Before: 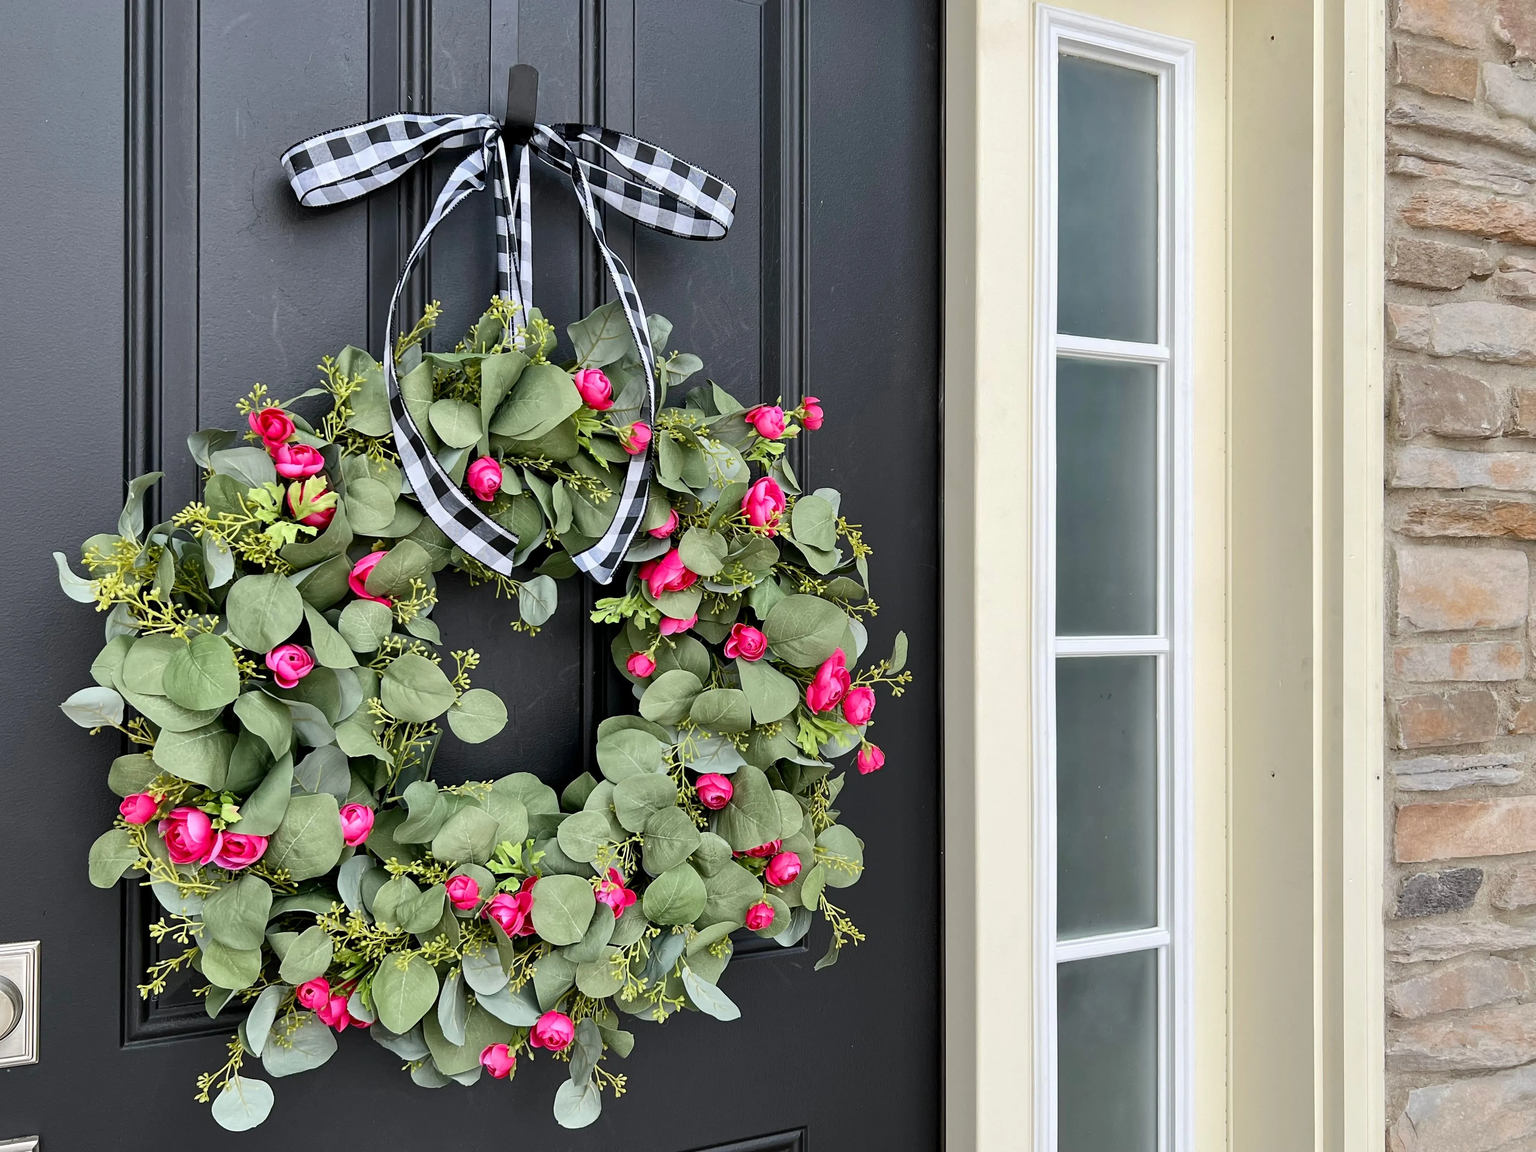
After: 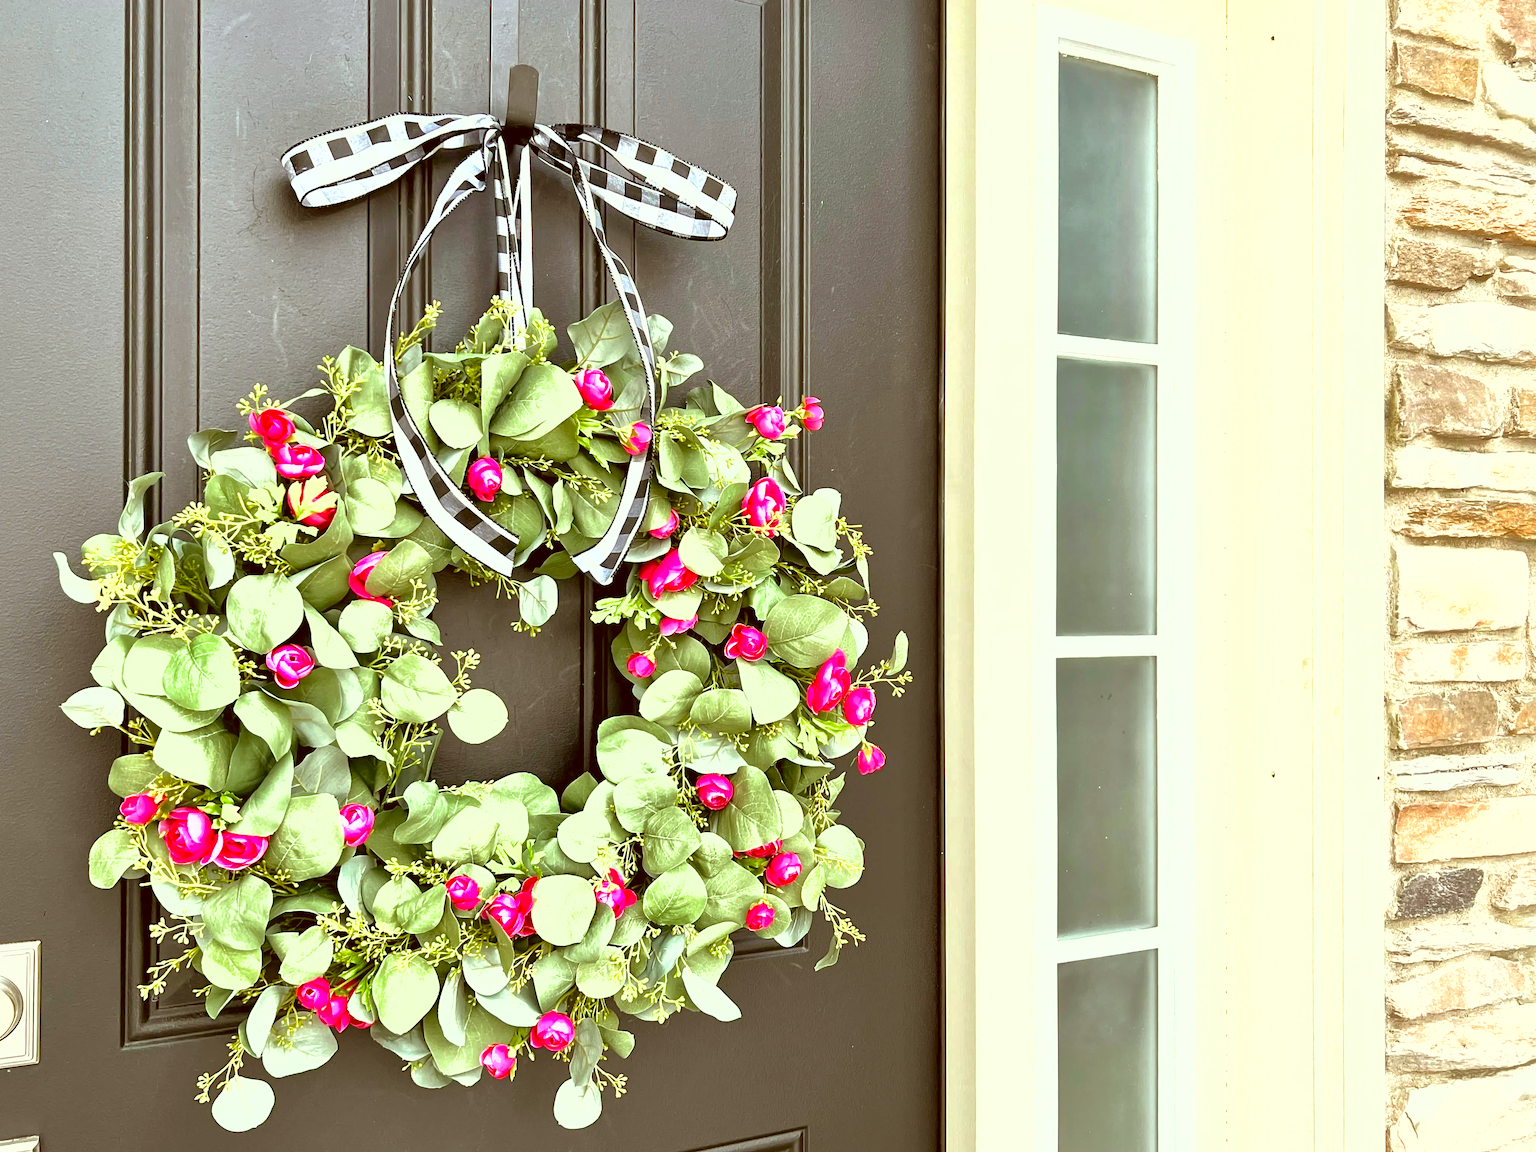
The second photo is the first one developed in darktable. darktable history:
color correction: highlights a* -5.94, highlights b* 9.48, shadows a* 10.12, shadows b* 23.94
tone equalizer: on, module defaults
shadows and highlights: on, module defaults
exposure: black level correction 0, exposure 1.388 EV, compensate exposure bias true, compensate highlight preservation false
